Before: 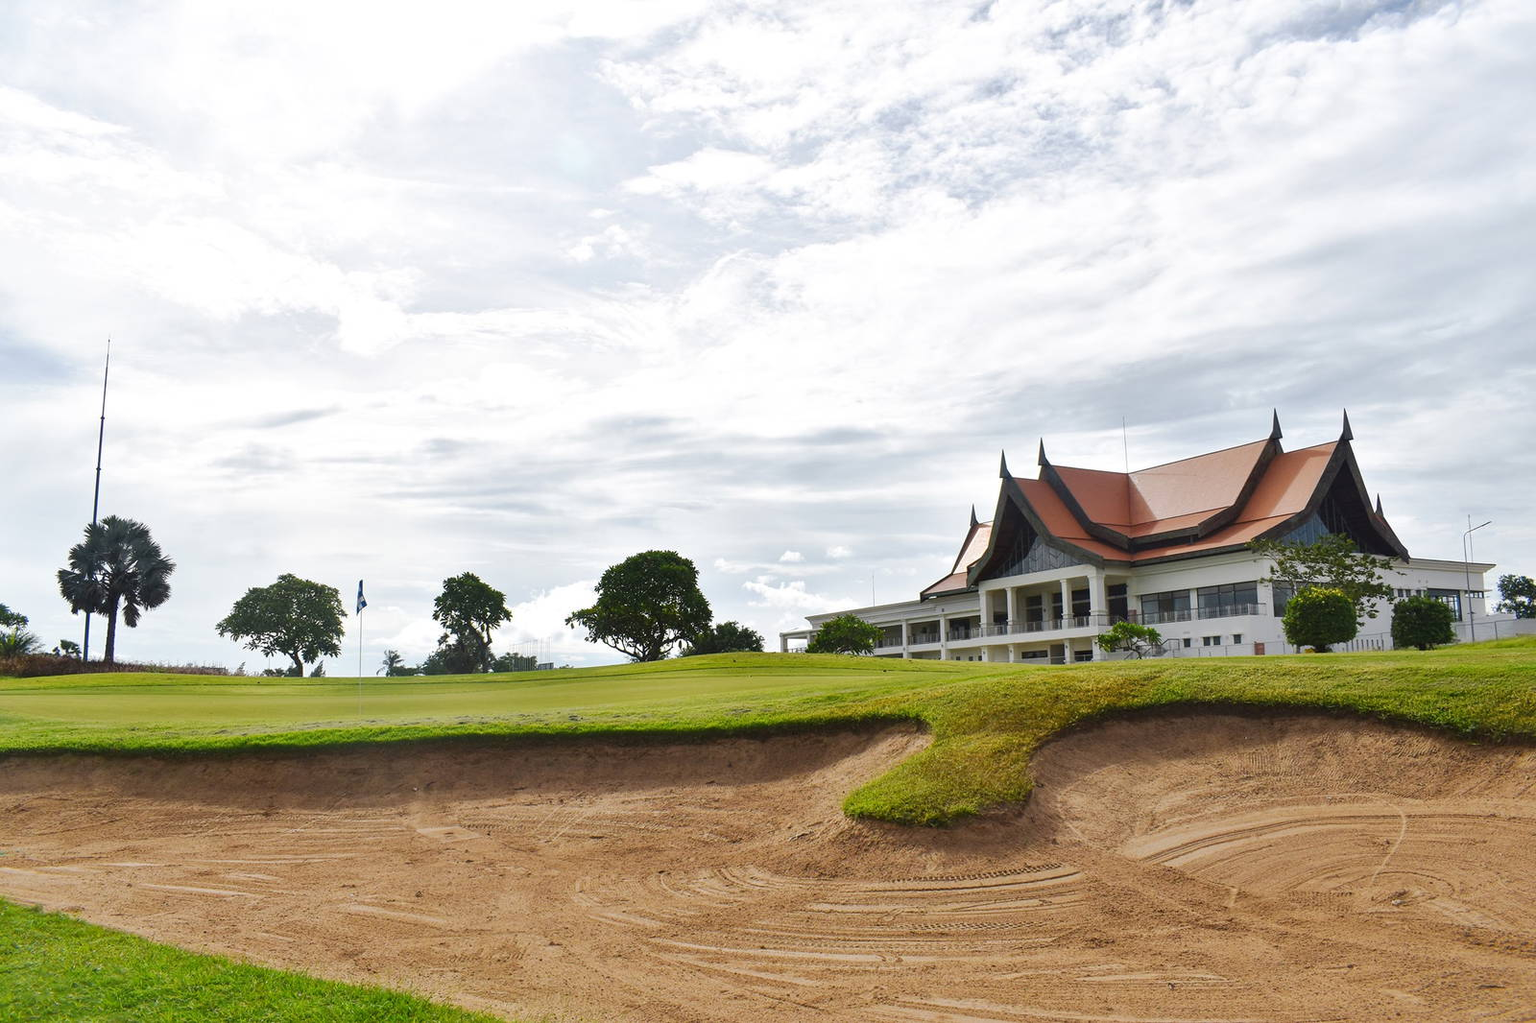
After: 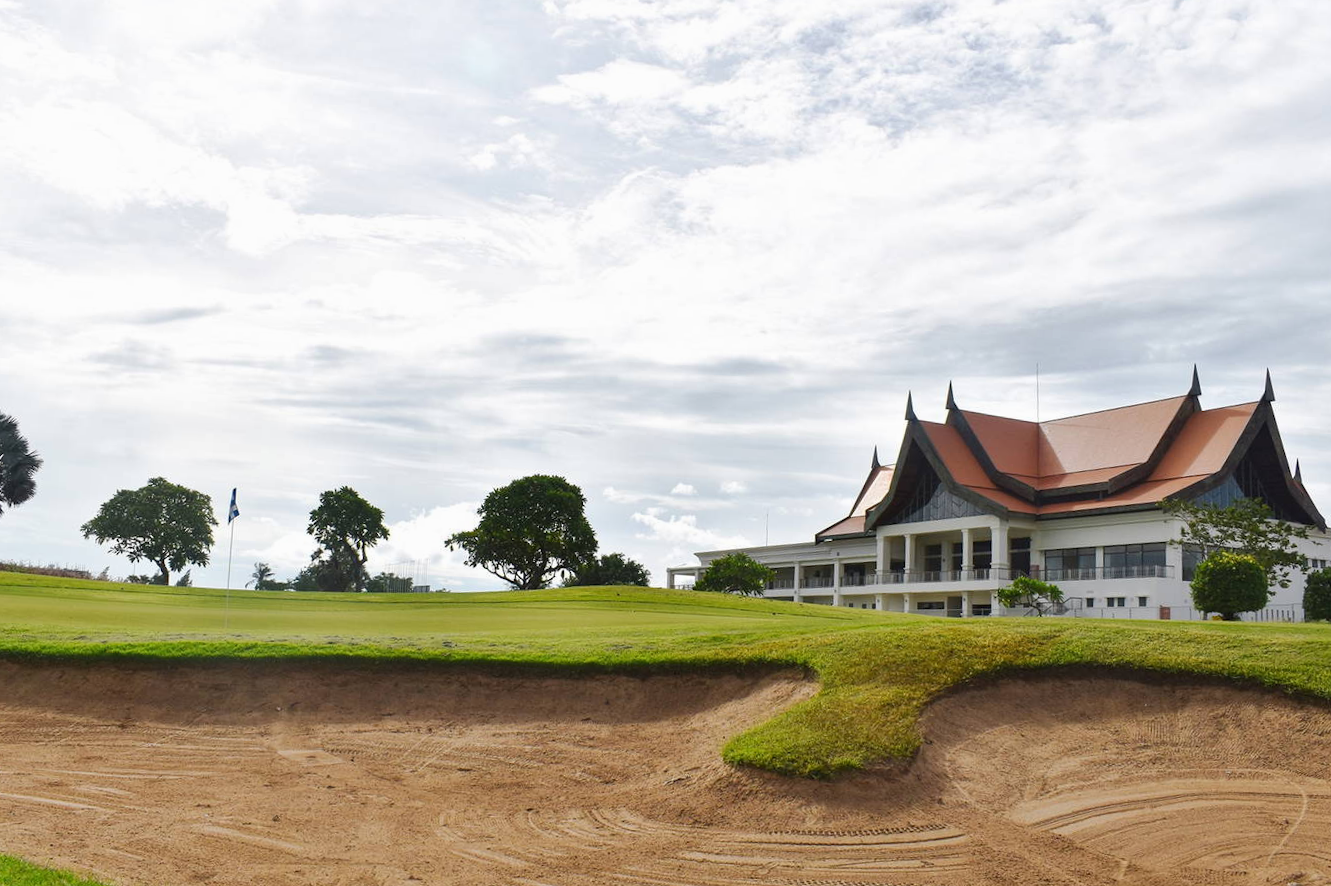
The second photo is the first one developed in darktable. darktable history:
crop and rotate: angle -3.27°, left 5.211%, top 5.211%, right 4.607%, bottom 4.607%
exposure: exposure -0.041 EV, compensate highlight preservation false
